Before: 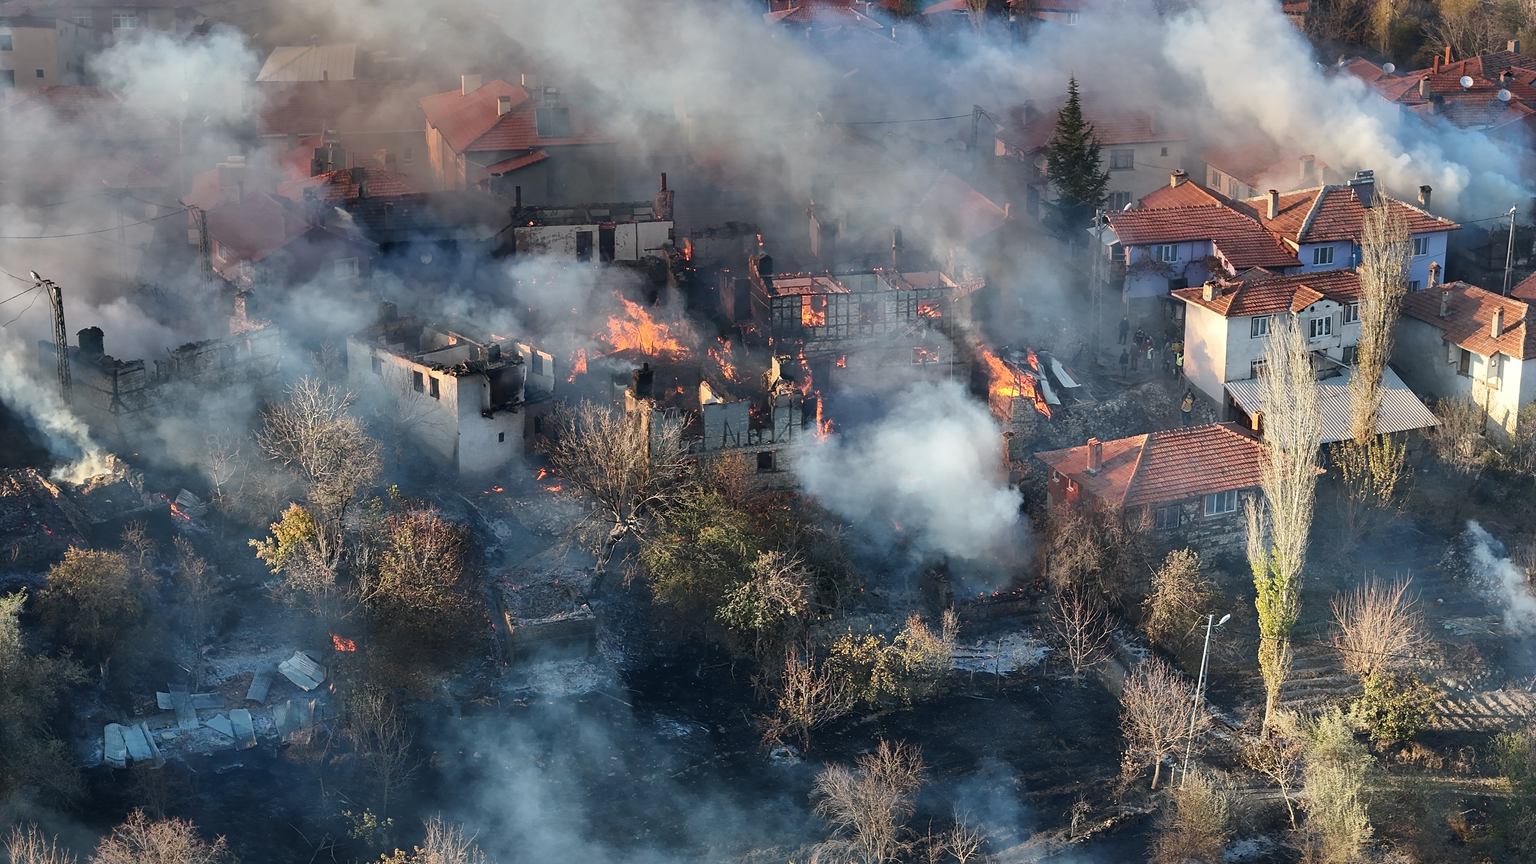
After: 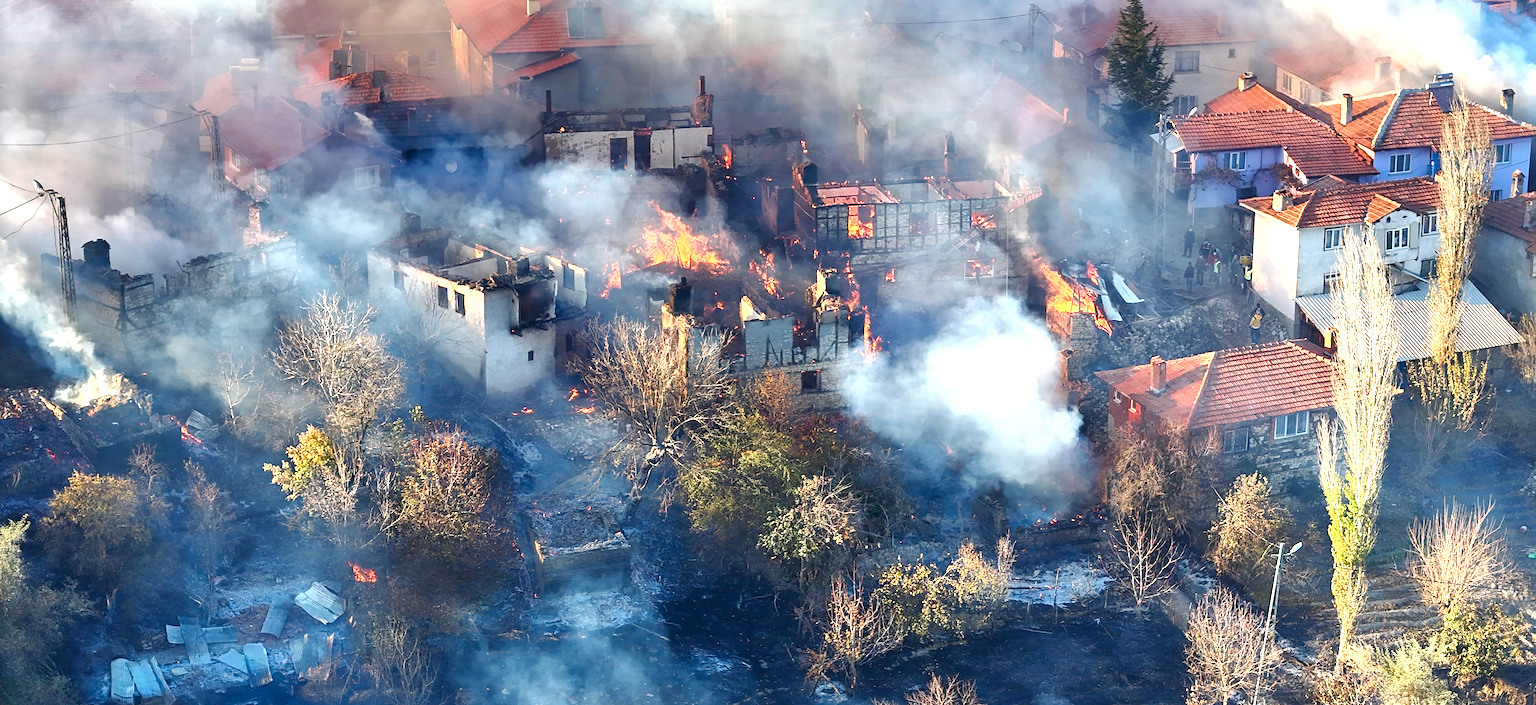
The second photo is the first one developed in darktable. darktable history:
exposure: black level correction 0, exposure 1.098 EV, compensate highlight preservation false
crop and rotate: angle 0.028°, top 11.797%, right 5.473%, bottom 11.002%
shadows and highlights: shadows 25.47, highlights -25.72
color balance rgb: shadows lift › luminance -21.284%, shadows lift › chroma 6.697%, shadows lift › hue 267.86°, linear chroma grading › shadows -8.306%, linear chroma grading › global chroma 9.684%, perceptual saturation grading › global saturation 20%, perceptual saturation grading › highlights -24.931%, perceptual saturation grading › shadows 24.958%, global vibrance 20%
